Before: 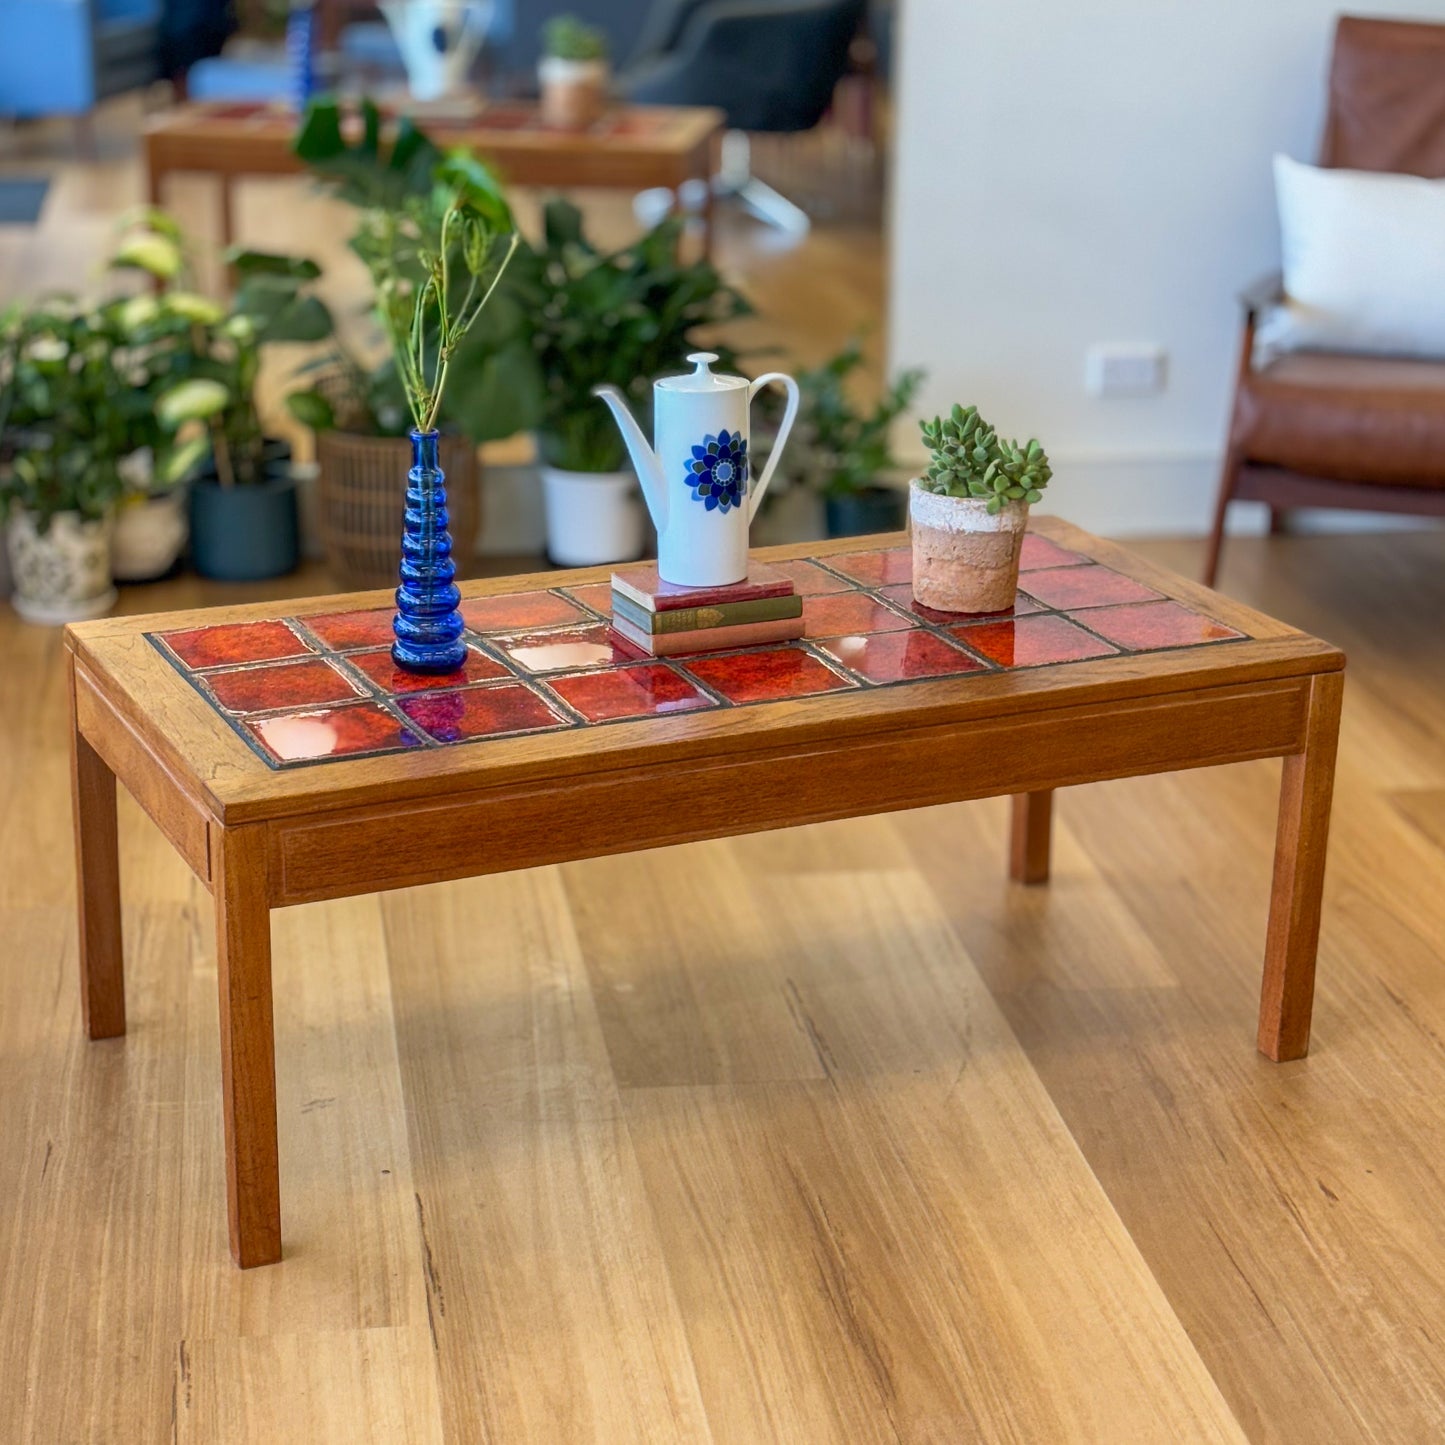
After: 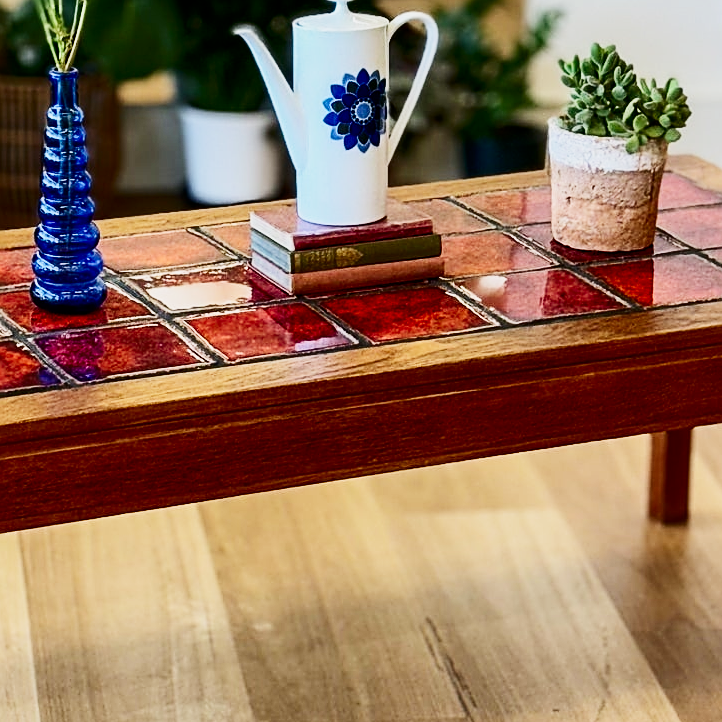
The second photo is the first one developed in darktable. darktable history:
sigmoid: contrast 1.7, skew -0.2, preserve hue 0%, red attenuation 0.1, red rotation 0.035, green attenuation 0.1, green rotation -0.017, blue attenuation 0.15, blue rotation -0.052, base primaries Rec2020
crop: left 25%, top 25%, right 25%, bottom 25%
contrast brightness saturation: contrast 0.28
sharpen: on, module defaults
